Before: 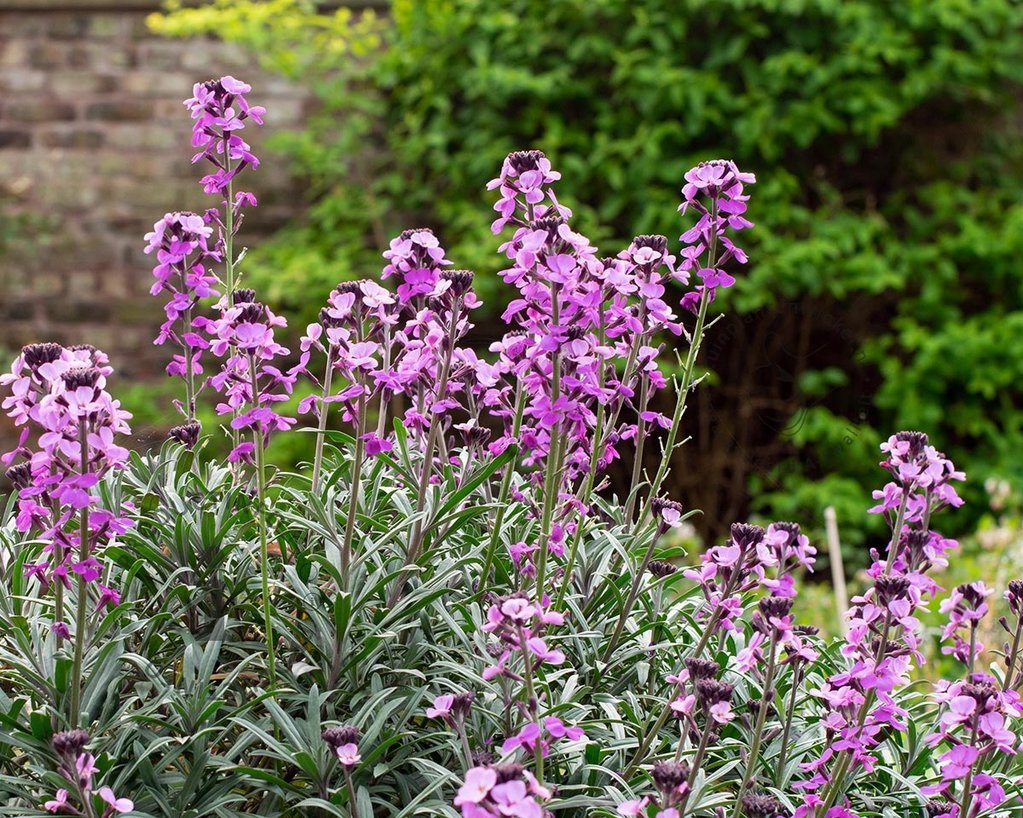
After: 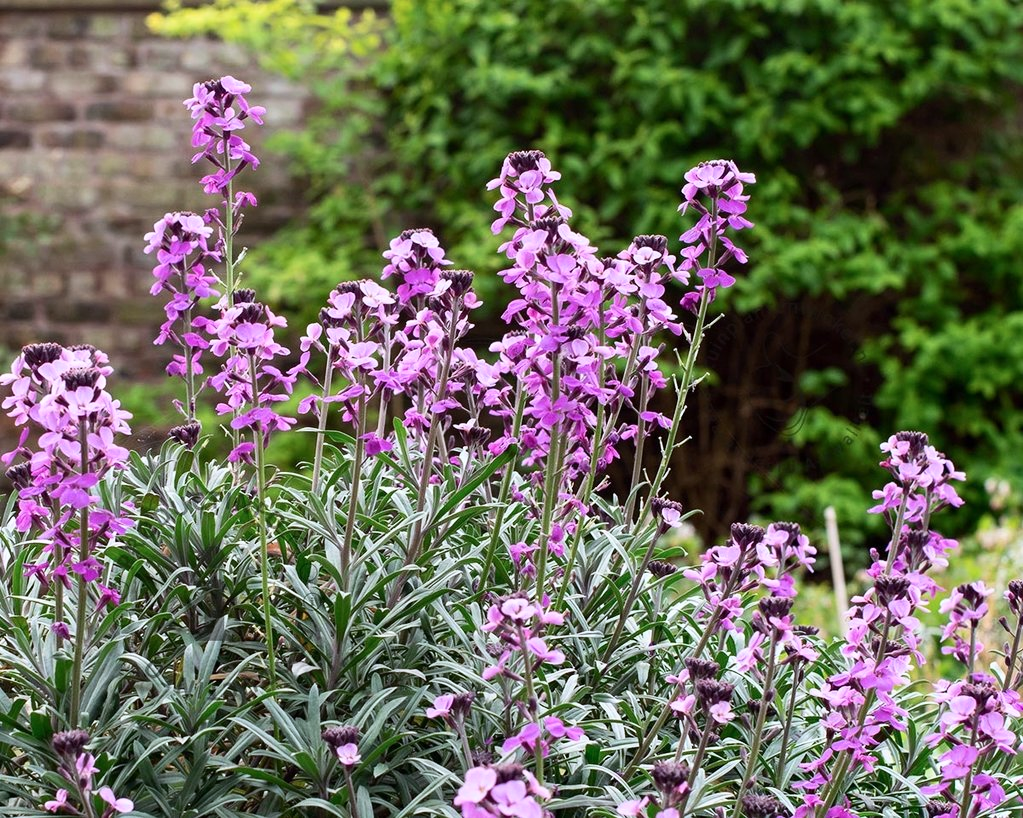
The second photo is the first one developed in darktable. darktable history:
color correction: highlights a* -0.158, highlights b* -5.97, shadows a* -0.123, shadows b* -0.122
contrast brightness saturation: contrast 0.147, brightness 0.04
